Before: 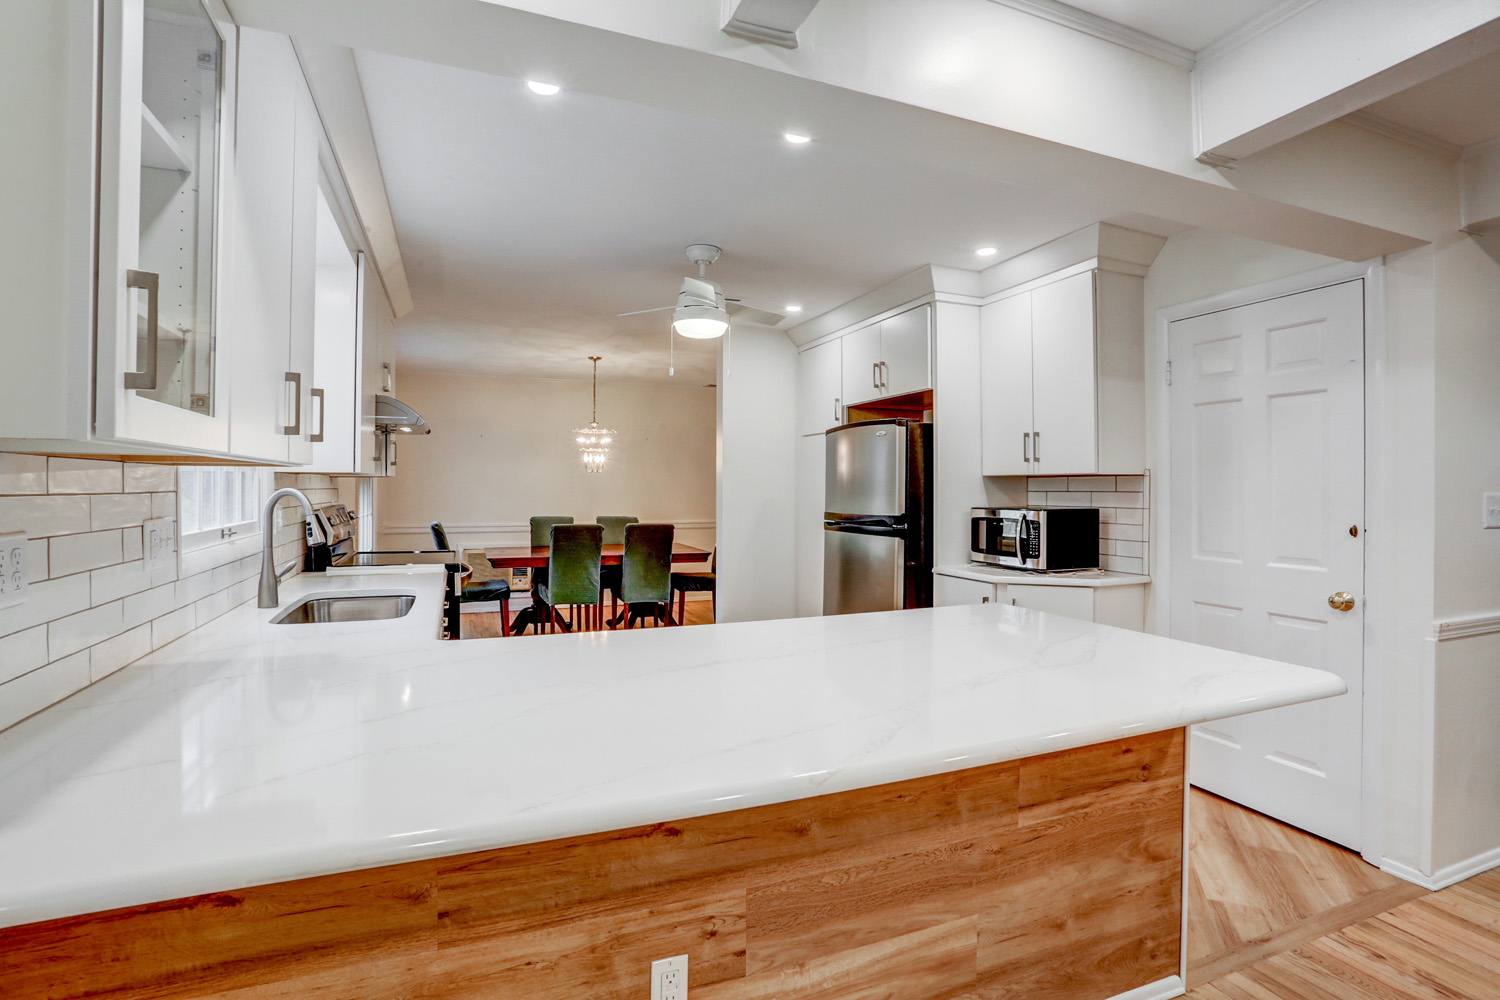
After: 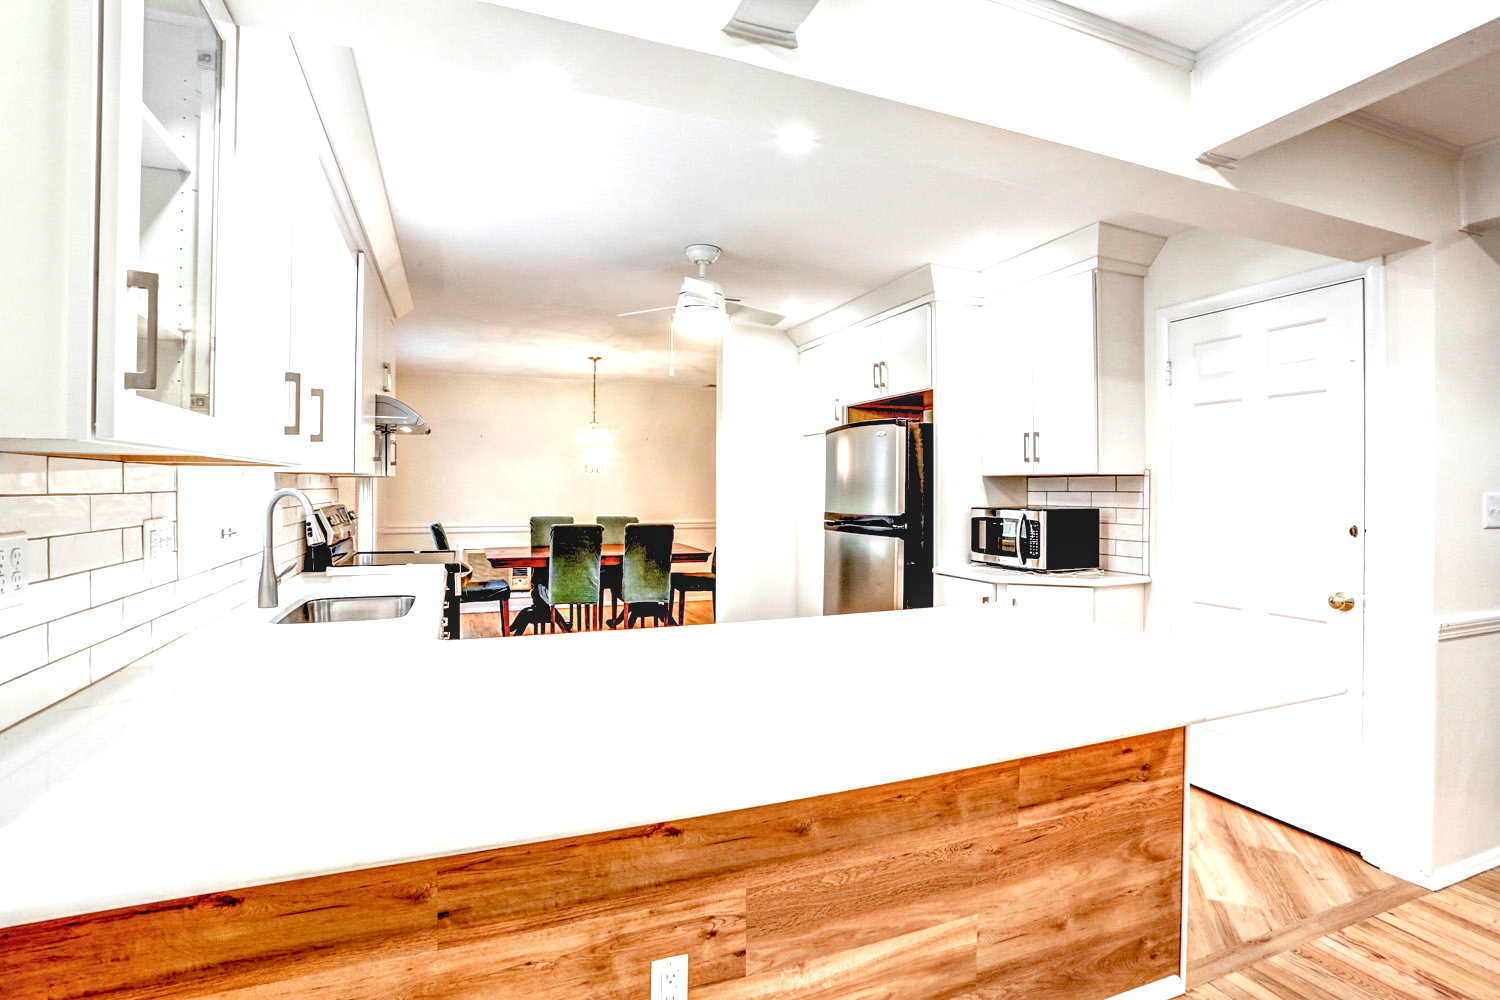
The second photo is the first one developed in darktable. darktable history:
exposure: black level correction 0, exposure 1 EV, compensate highlight preservation false
local contrast: detail 130%
rgb levels: levels [[0.029, 0.461, 0.922], [0, 0.5, 1], [0, 0.5, 1]]
